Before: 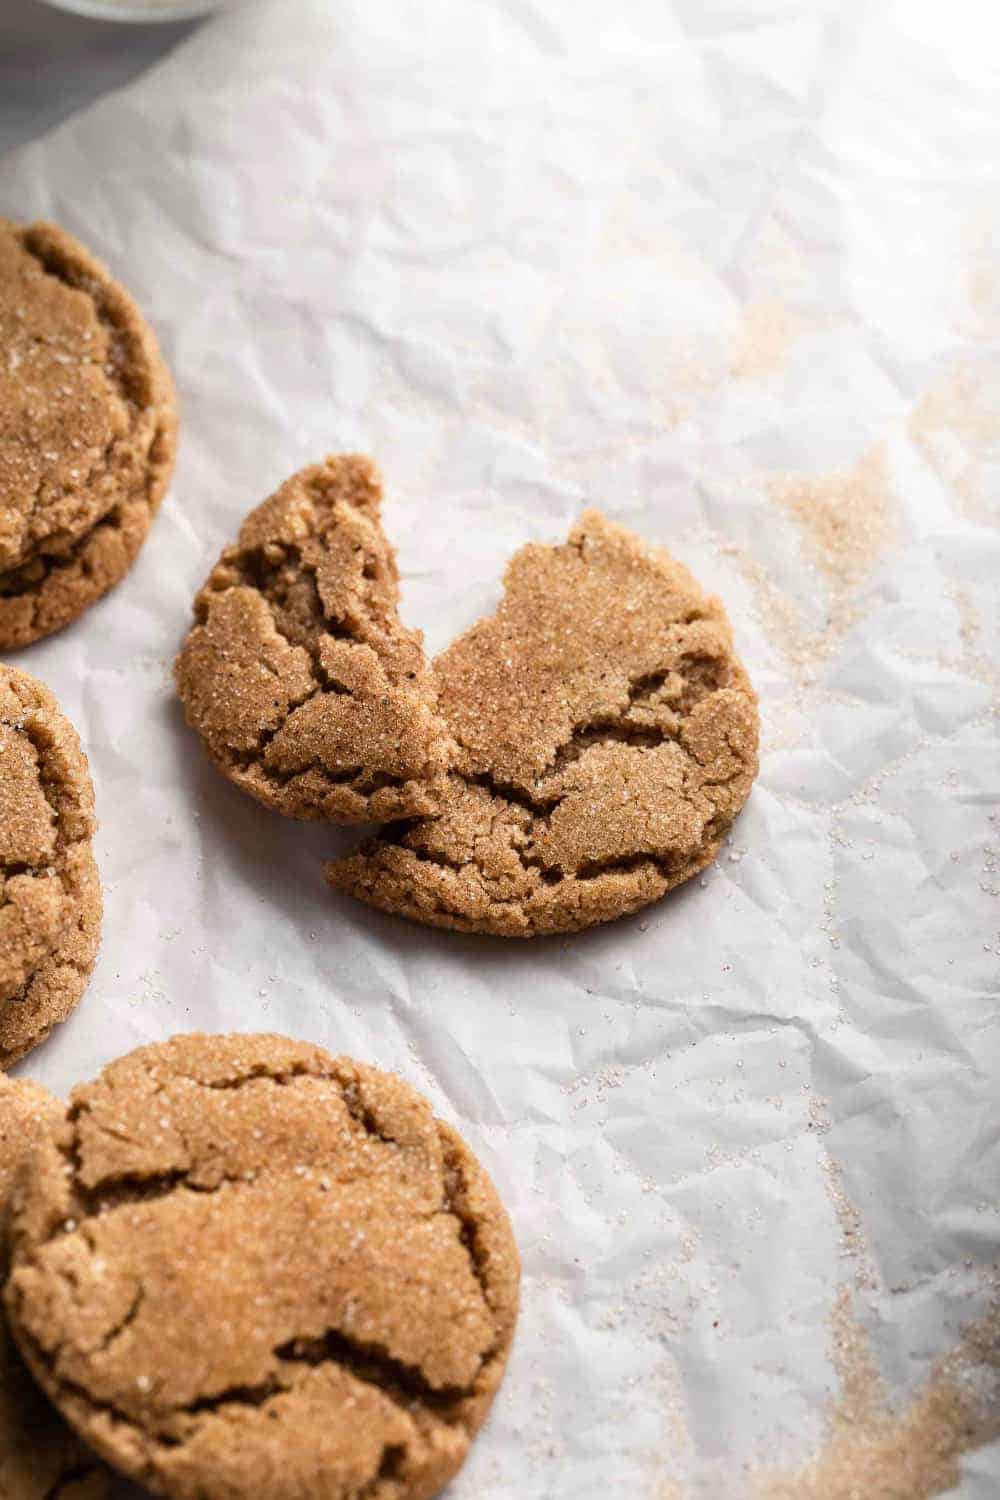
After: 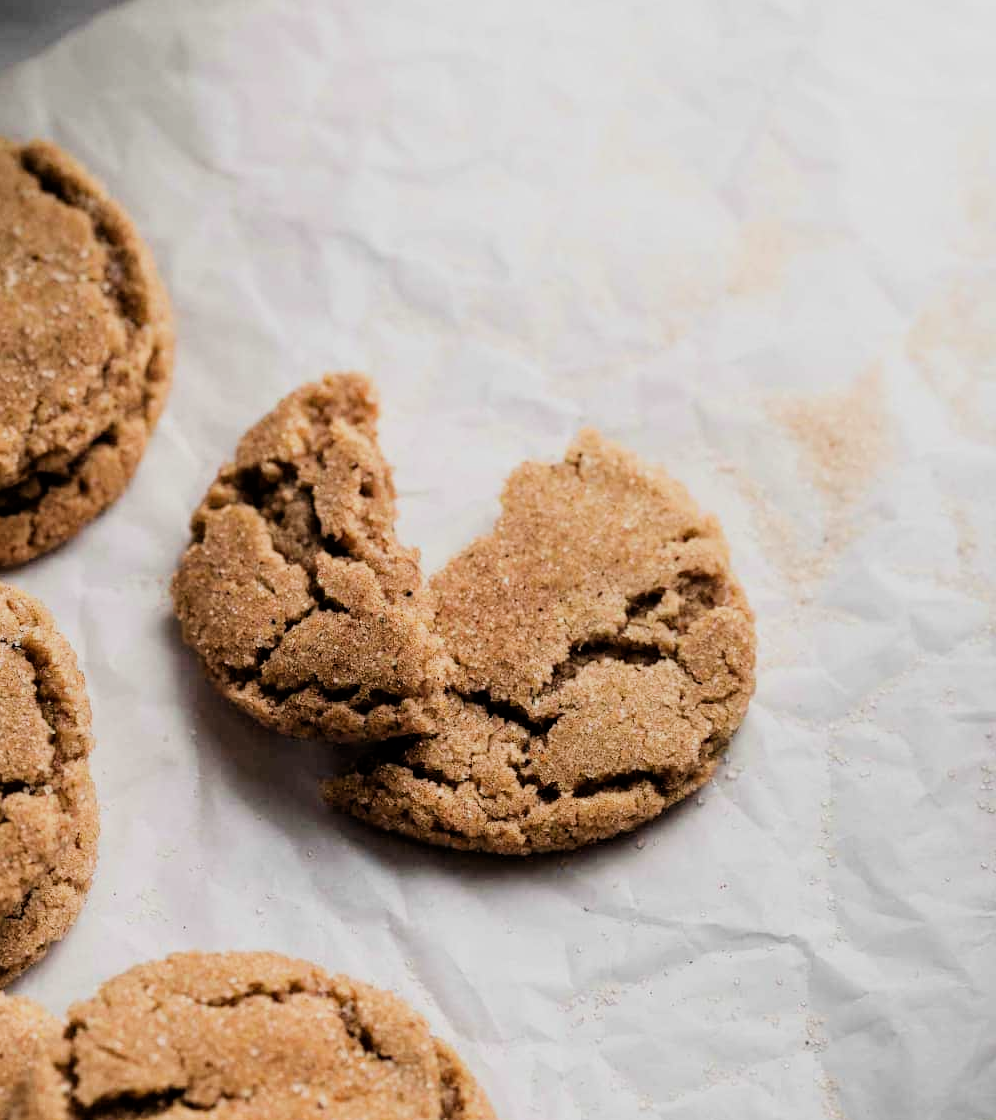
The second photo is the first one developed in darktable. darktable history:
crop: left 0.387%, top 5.469%, bottom 19.809%
filmic rgb: black relative exposure -5 EV, hardness 2.88, contrast 1.2
